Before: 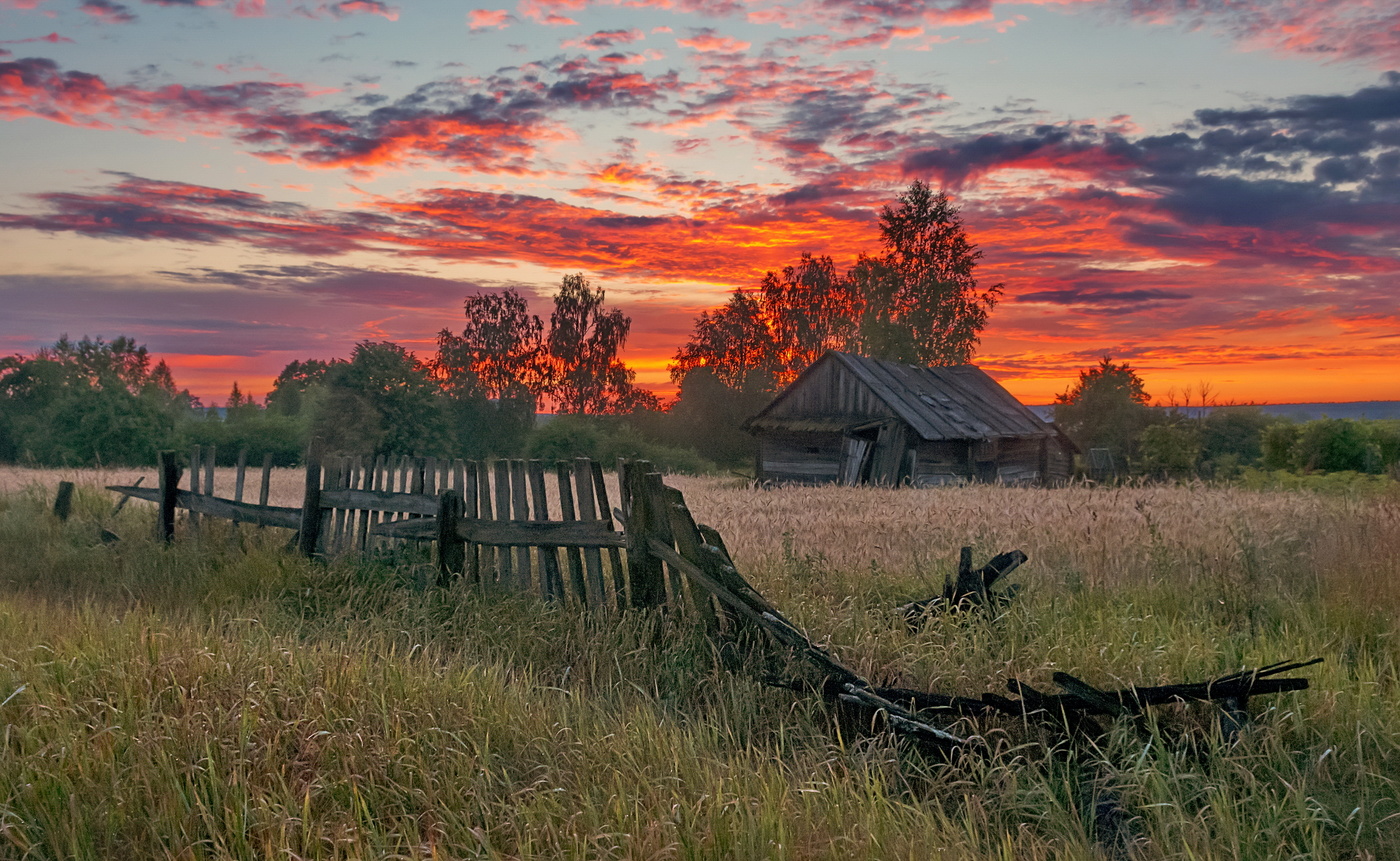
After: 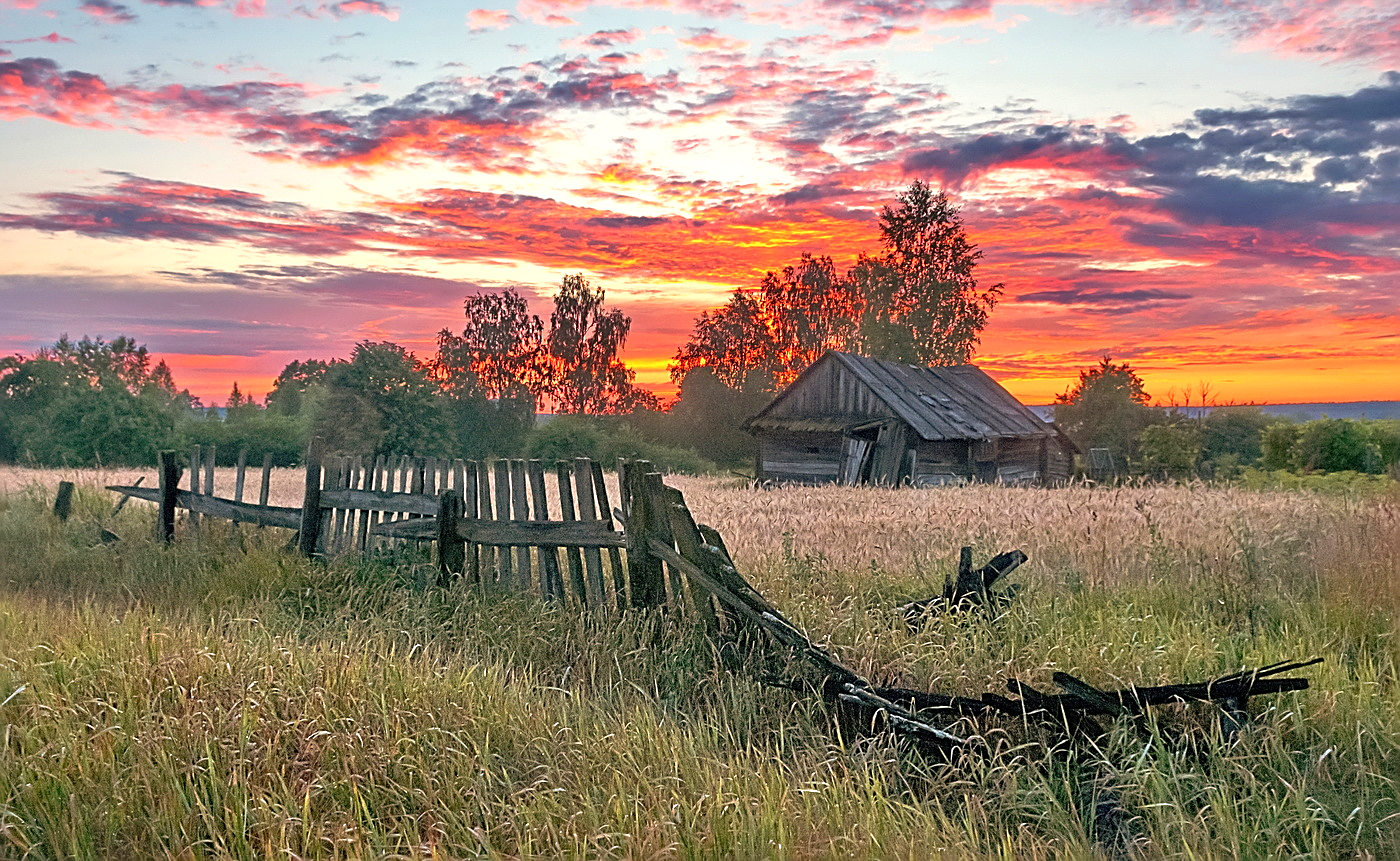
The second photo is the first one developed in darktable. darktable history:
sharpen: amount 0.598
exposure: black level correction 0, exposure 0.951 EV, compensate highlight preservation false
